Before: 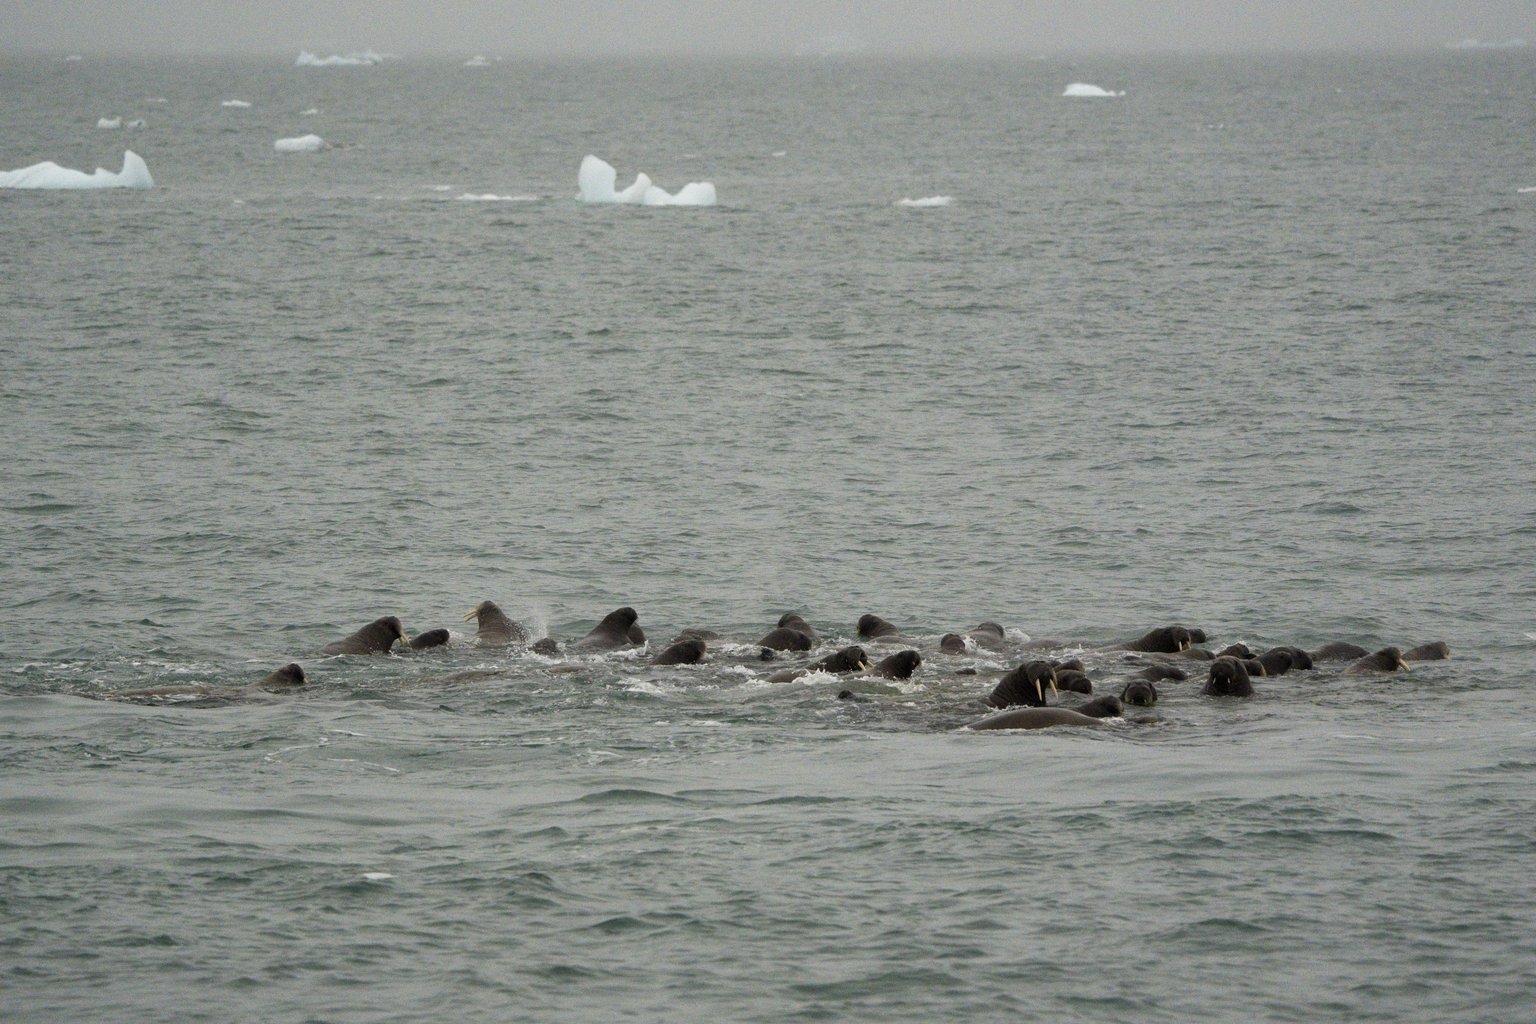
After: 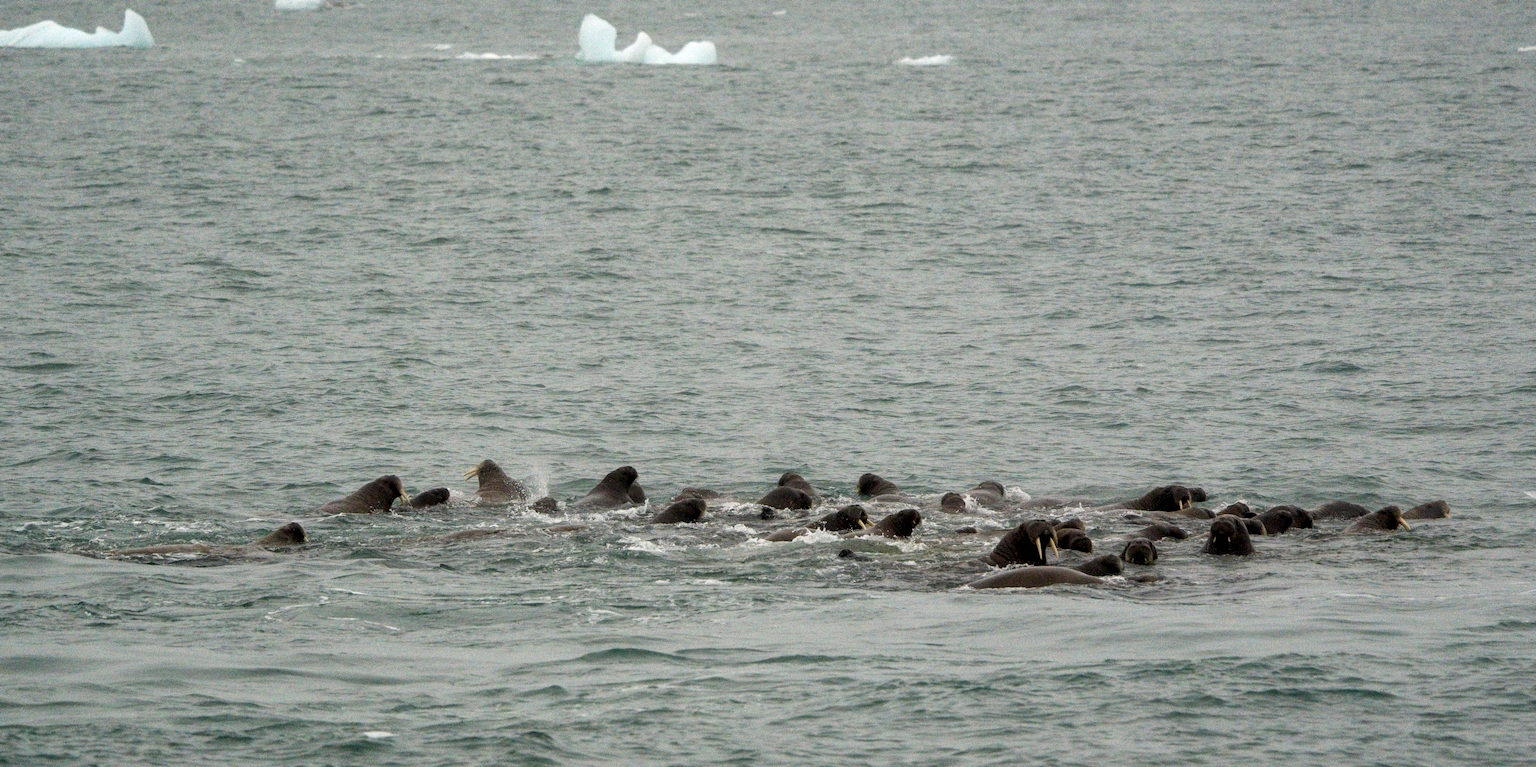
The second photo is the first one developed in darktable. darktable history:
exposure: exposure 0.2 EV, compensate highlight preservation false
crop: top 13.819%, bottom 11.169%
local contrast: on, module defaults
